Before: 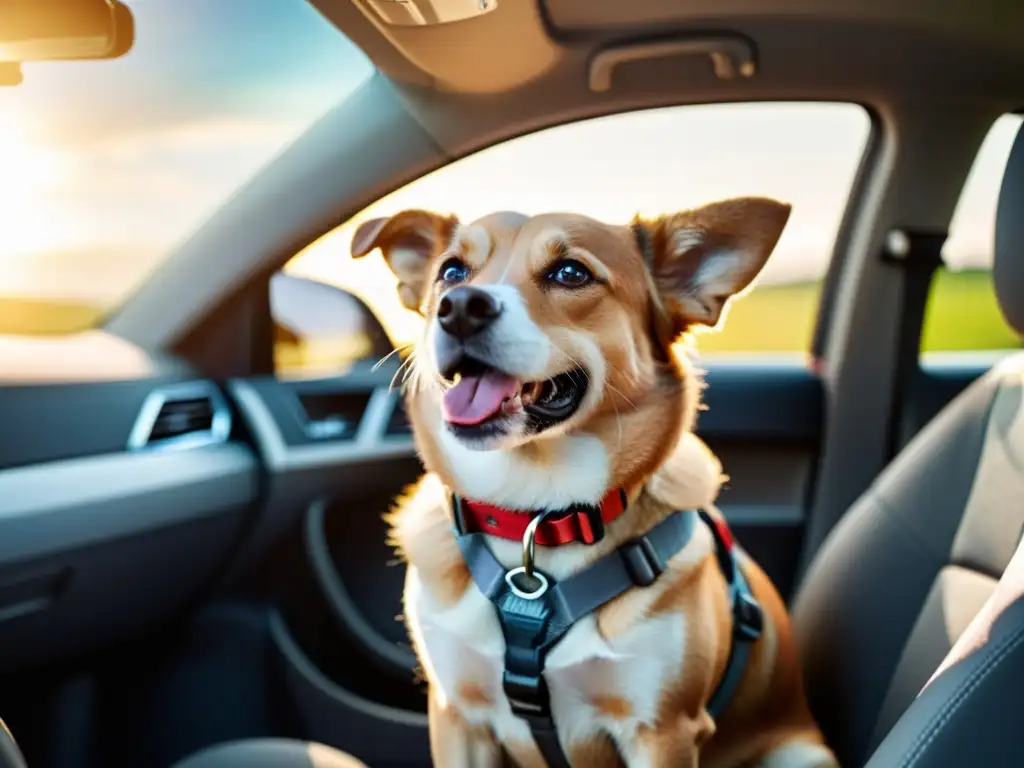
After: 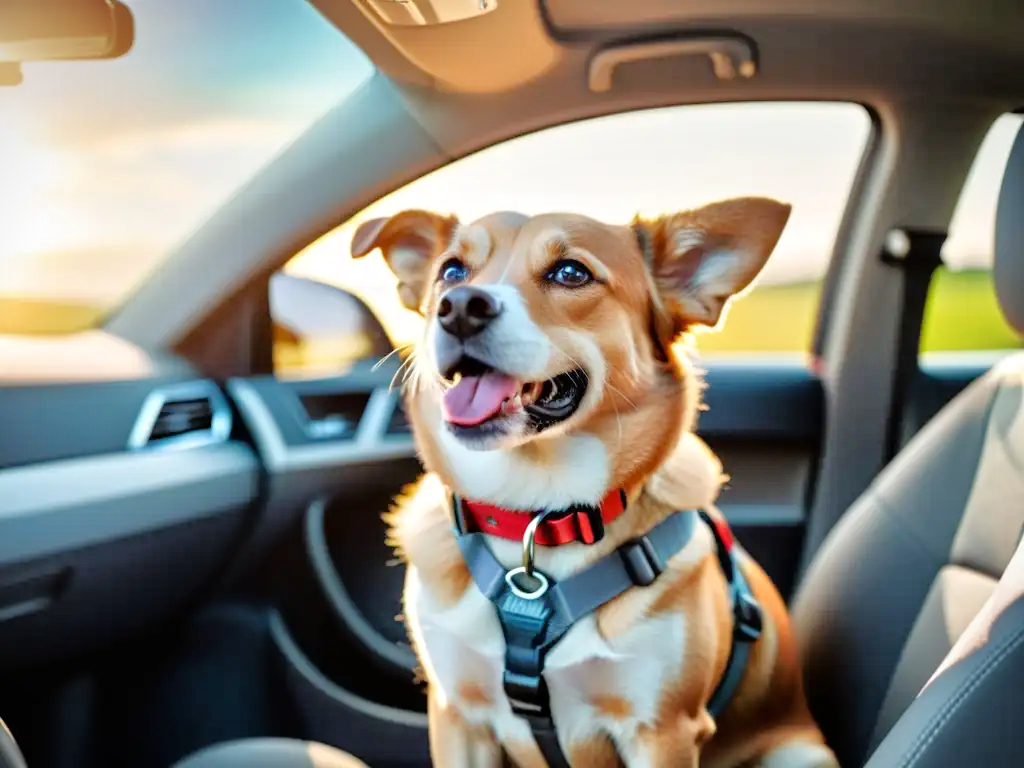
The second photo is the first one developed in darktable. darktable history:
tone equalizer: -7 EV 0.15 EV, -6 EV 0.6 EV, -5 EV 1.15 EV, -4 EV 1.33 EV, -3 EV 1.15 EV, -2 EV 0.6 EV, -1 EV 0.15 EV, mask exposure compensation -0.5 EV
white balance: red 1, blue 1
vignetting: fall-off start 100%, fall-off radius 64.94%, automatic ratio true, unbound false
base curve: curves: ch0 [(0, 0) (0.283, 0.295) (1, 1)], preserve colors none
